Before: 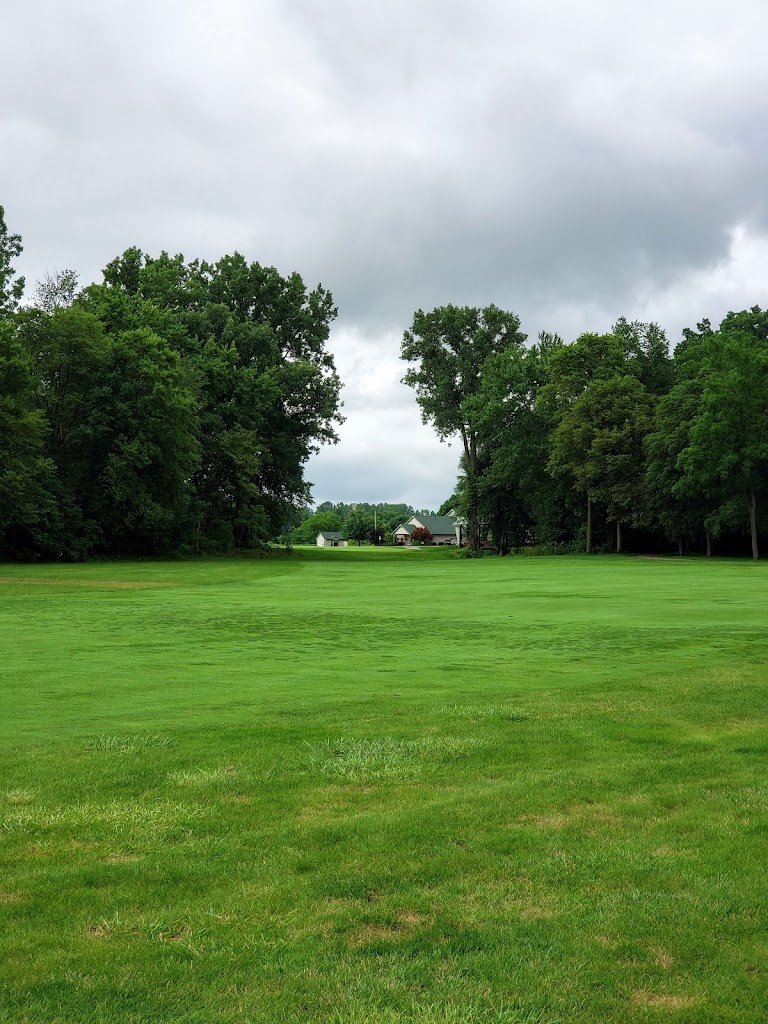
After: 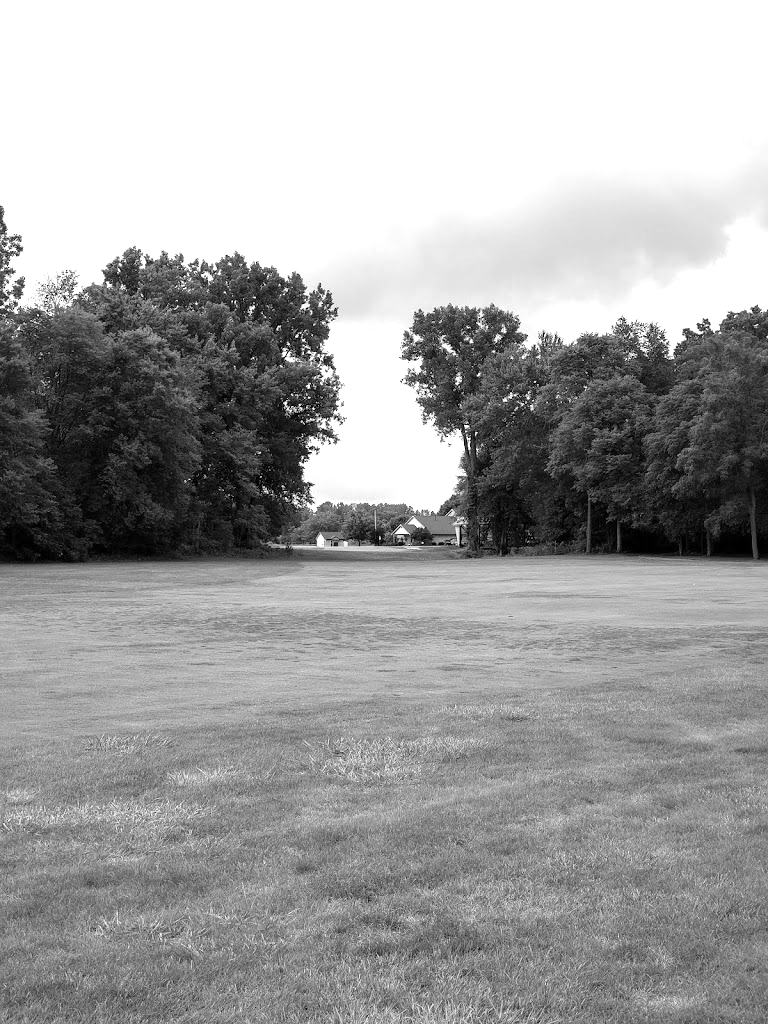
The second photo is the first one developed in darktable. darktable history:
exposure: exposure 0.785 EV, compensate highlight preservation false
monochrome: on, module defaults
